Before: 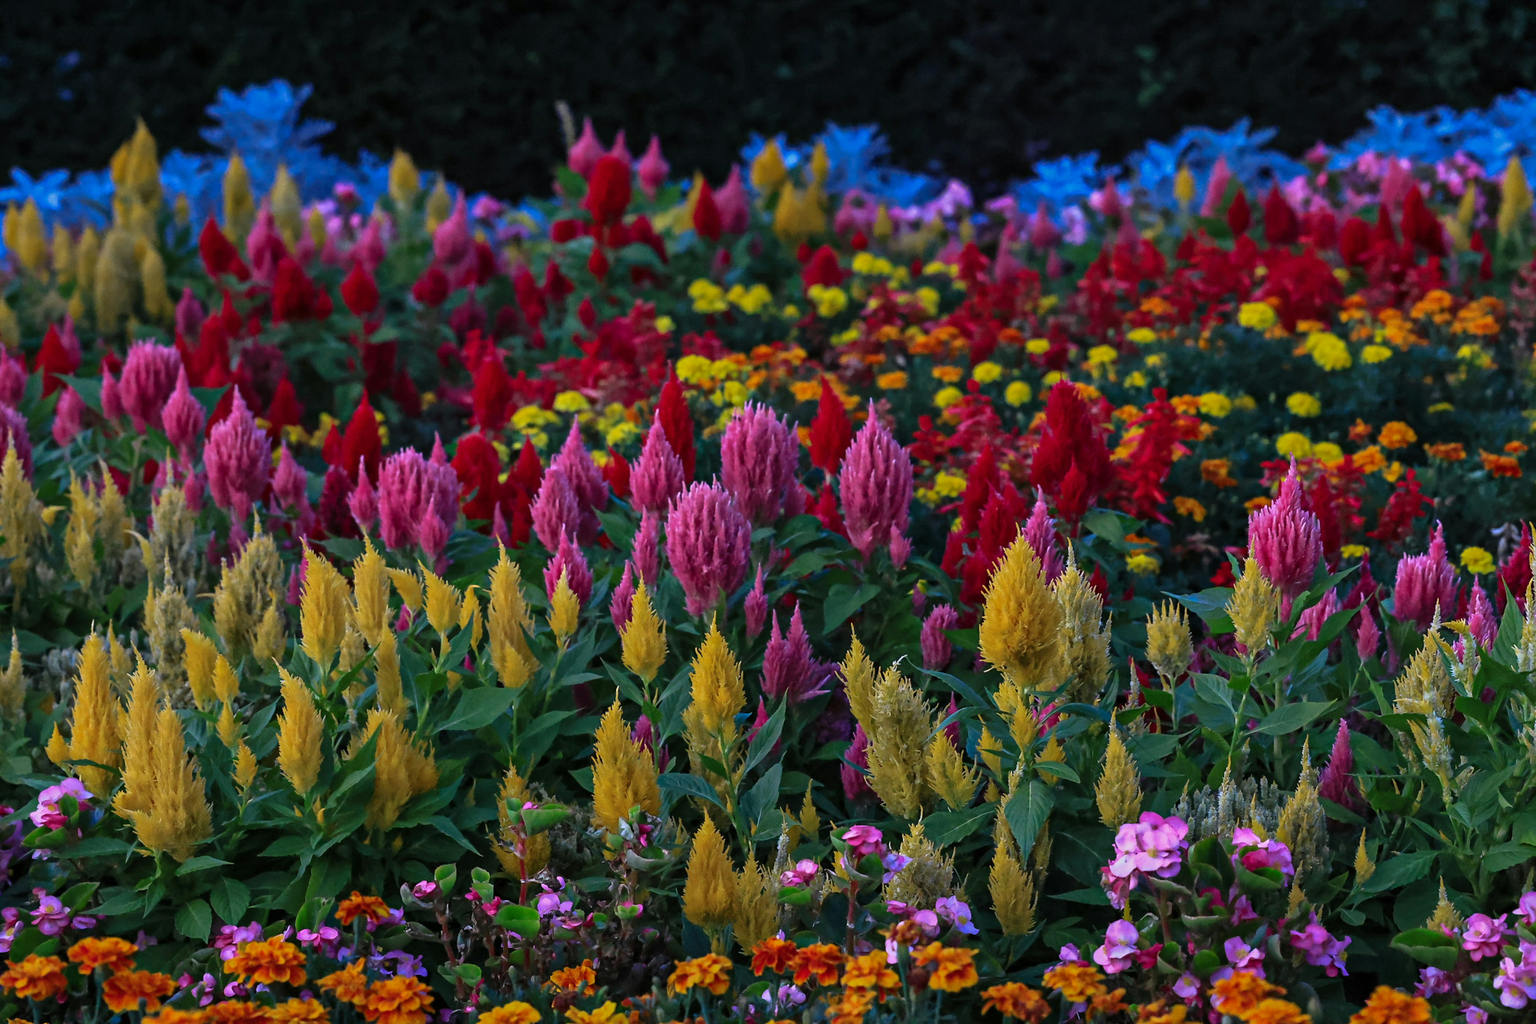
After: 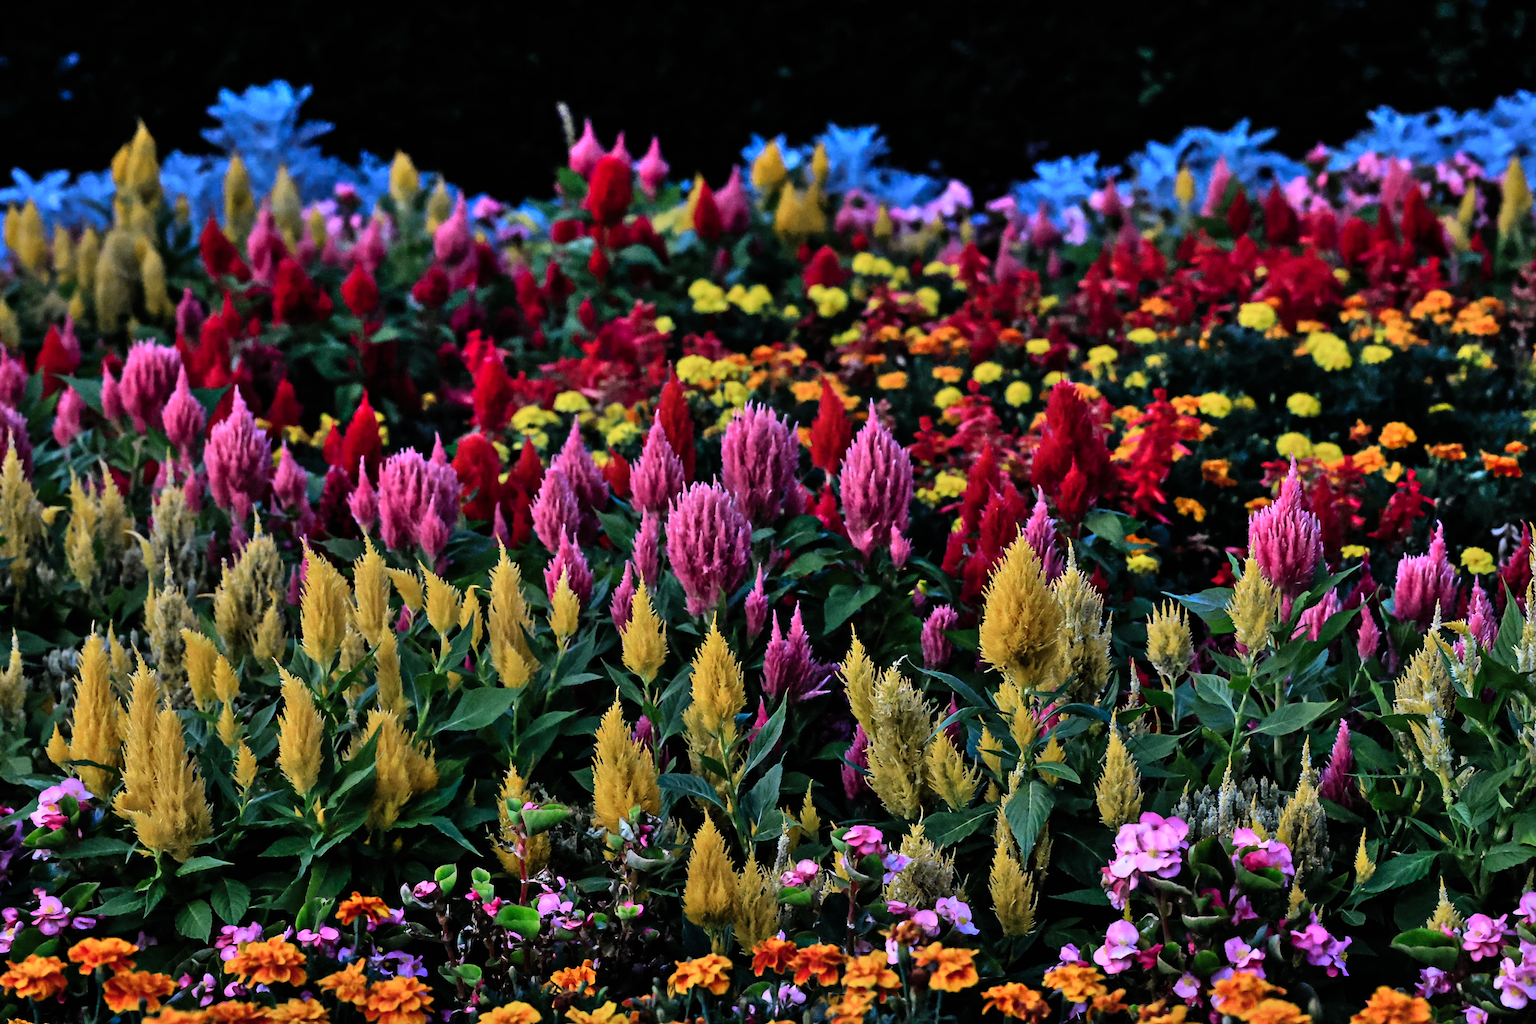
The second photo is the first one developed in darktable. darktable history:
shadows and highlights: low approximation 0.01, soften with gaussian
filmic rgb: black relative exposure -6.48 EV, white relative exposure 2.42 EV, threshold 3.05 EV, target white luminance 99.976%, hardness 5.26, latitude 0.764%, contrast 1.438, highlights saturation mix 2.84%, enable highlight reconstruction true
